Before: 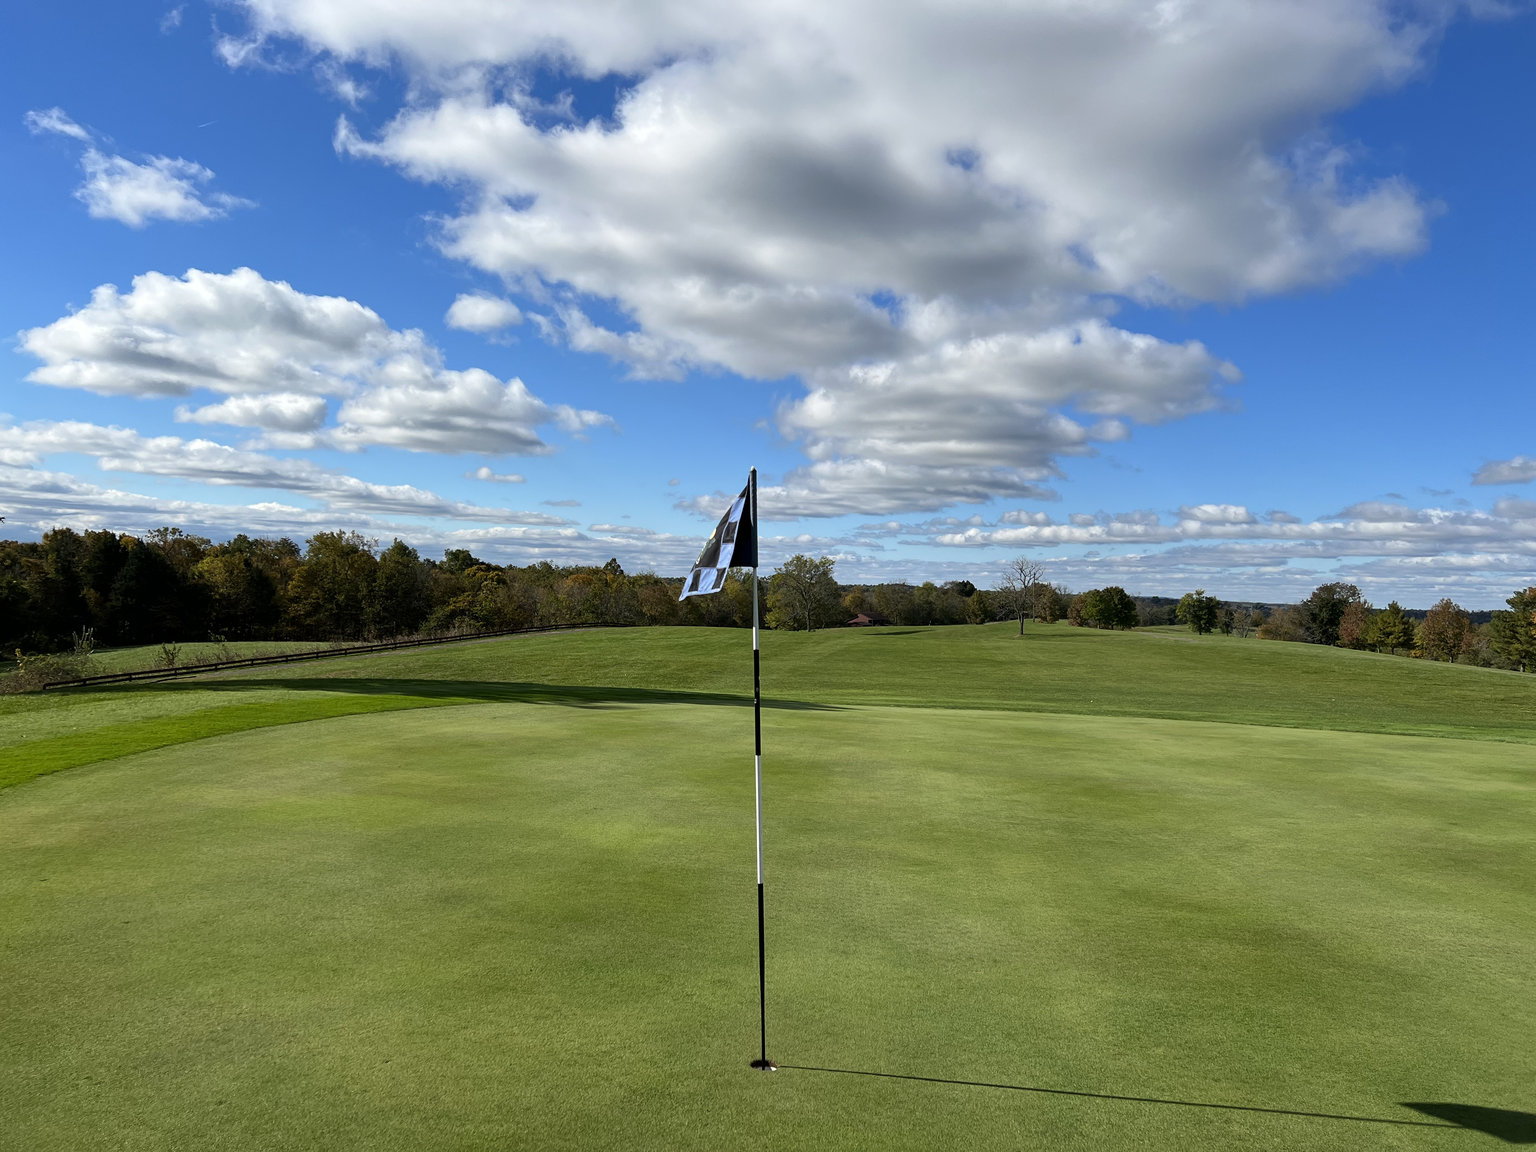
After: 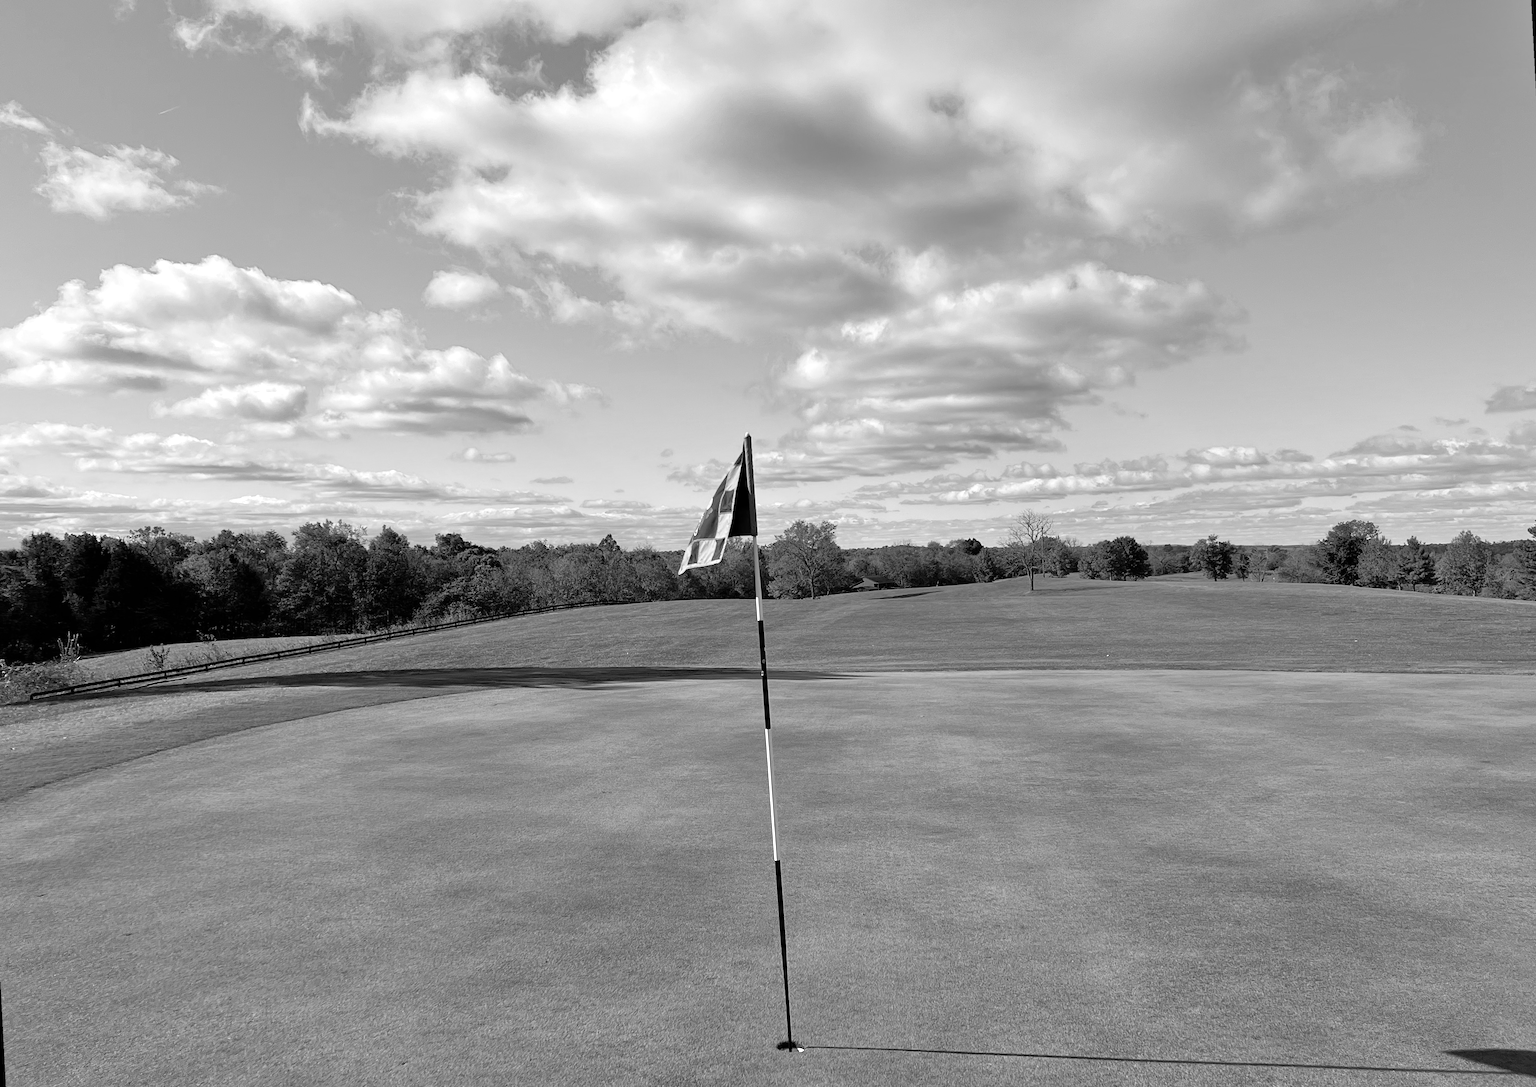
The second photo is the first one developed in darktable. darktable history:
rotate and perspective: rotation -3°, crop left 0.031, crop right 0.968, crop top 0.07, crop bottom 0.93
tone equalizer: -7 EV 0.15 EV, -6 EV 0.6 EV, -5 EV 1.15 EV, -4 EV 1.33 EV, -3 EV 1.15 EV, -2 EV 0.6 EV, -1 EV 0.15 EV, mask exposure compensation -0.5 EV
color calibration: output gray [0.21, 0.42, 0.37, 0], gray › normalize channels true, illuminant same as pipeline (D50), adaptation XYZ, x 0.346, y 0.359, gamut compression 0
color zones: curves: ch1 [(0.239, 0.552) (0.75, 0.5)]; ch2 [(0.25, 0.462) (0.749, 0.457)], mix 25.94%
white balance: red 0.931, blue 1.11
exposure: exposure 0.131 EV, compensate highlight preservation false
